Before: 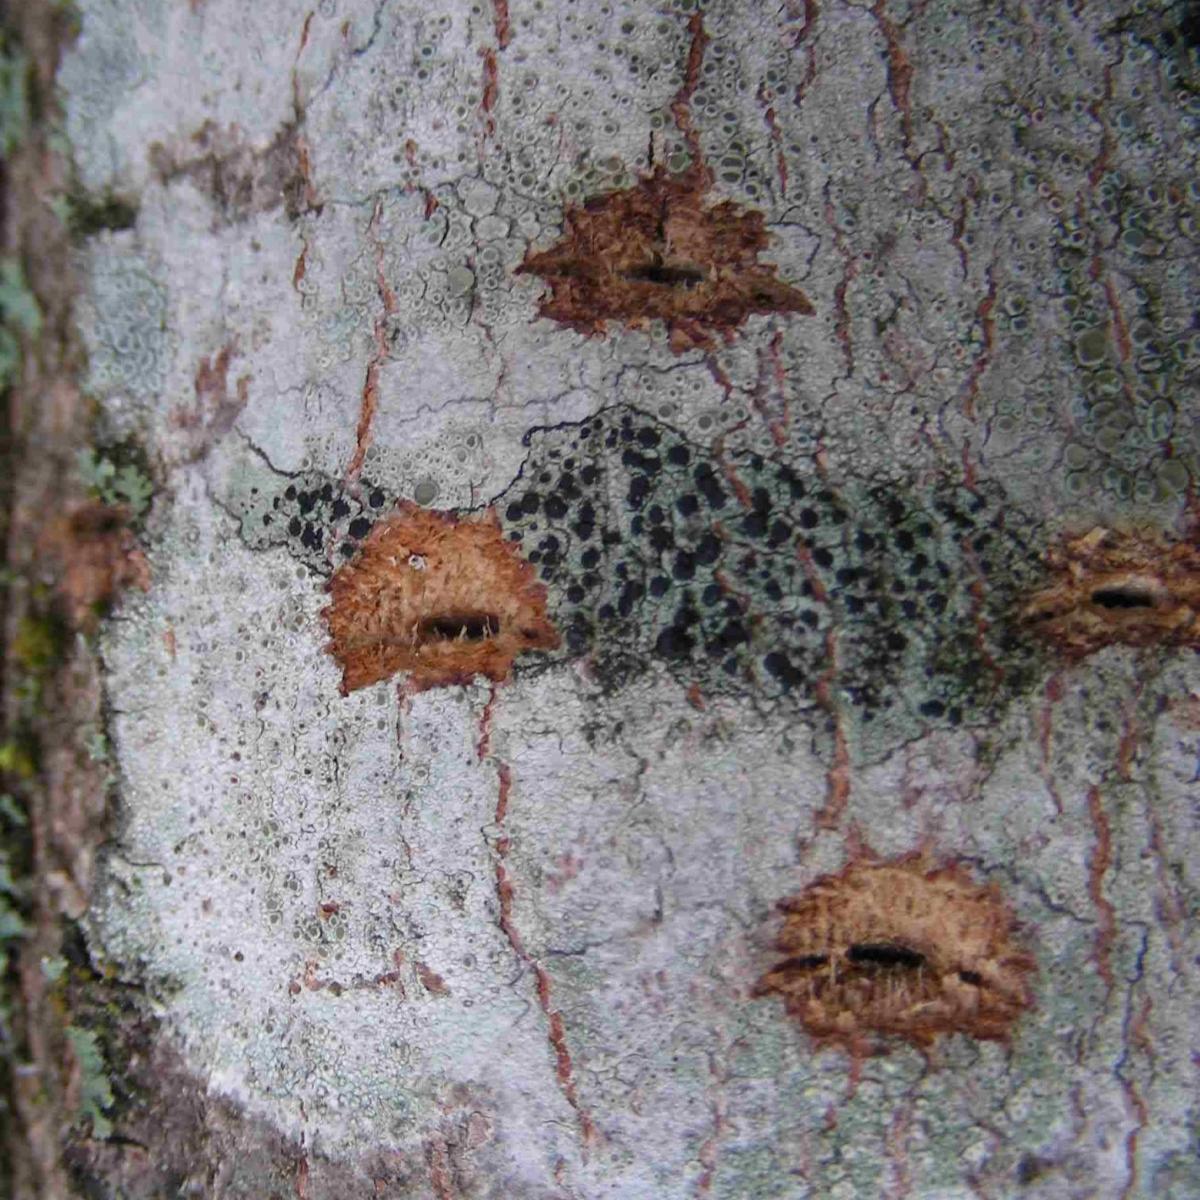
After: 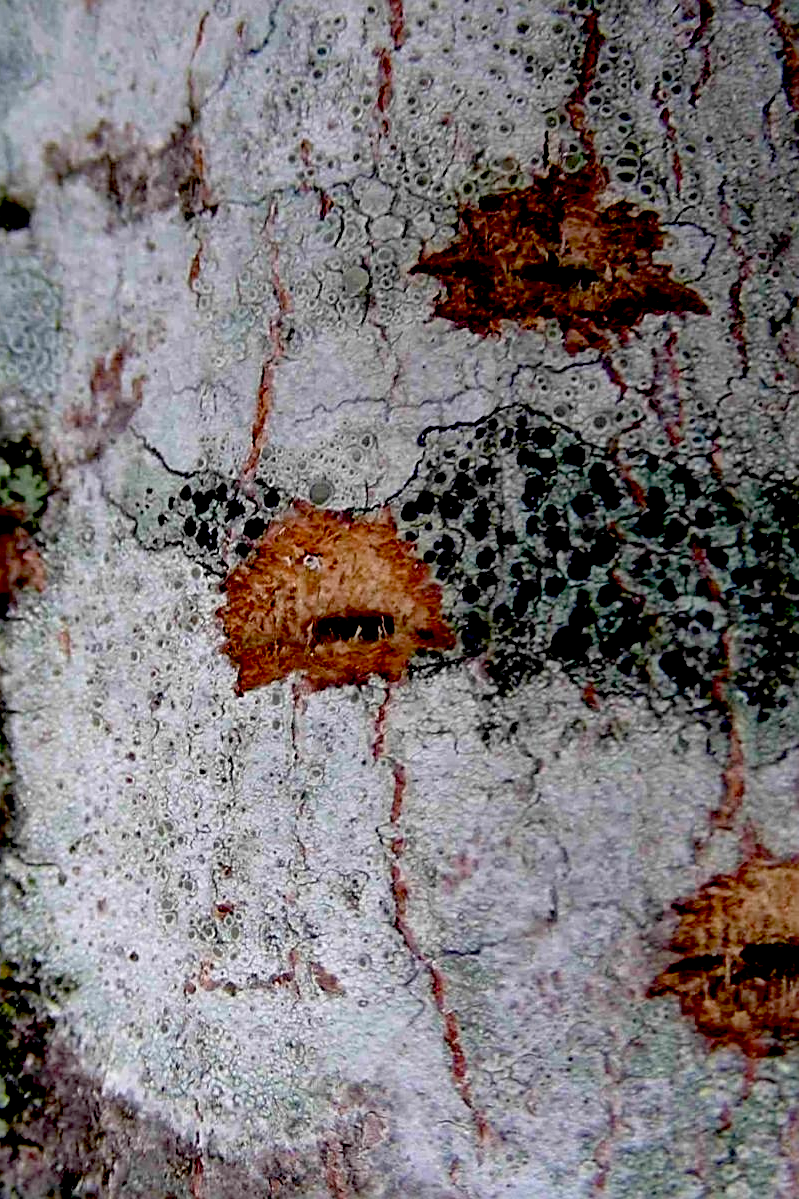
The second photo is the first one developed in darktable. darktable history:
sharpen: on, module defaults
crop and rotate: left 8.786%, right 24.548%
exposure: black level correction 0.056, compensate highlight preservation false
shadows and highlights: shadows 20.55, highlights -20.99, soften with gaussian
